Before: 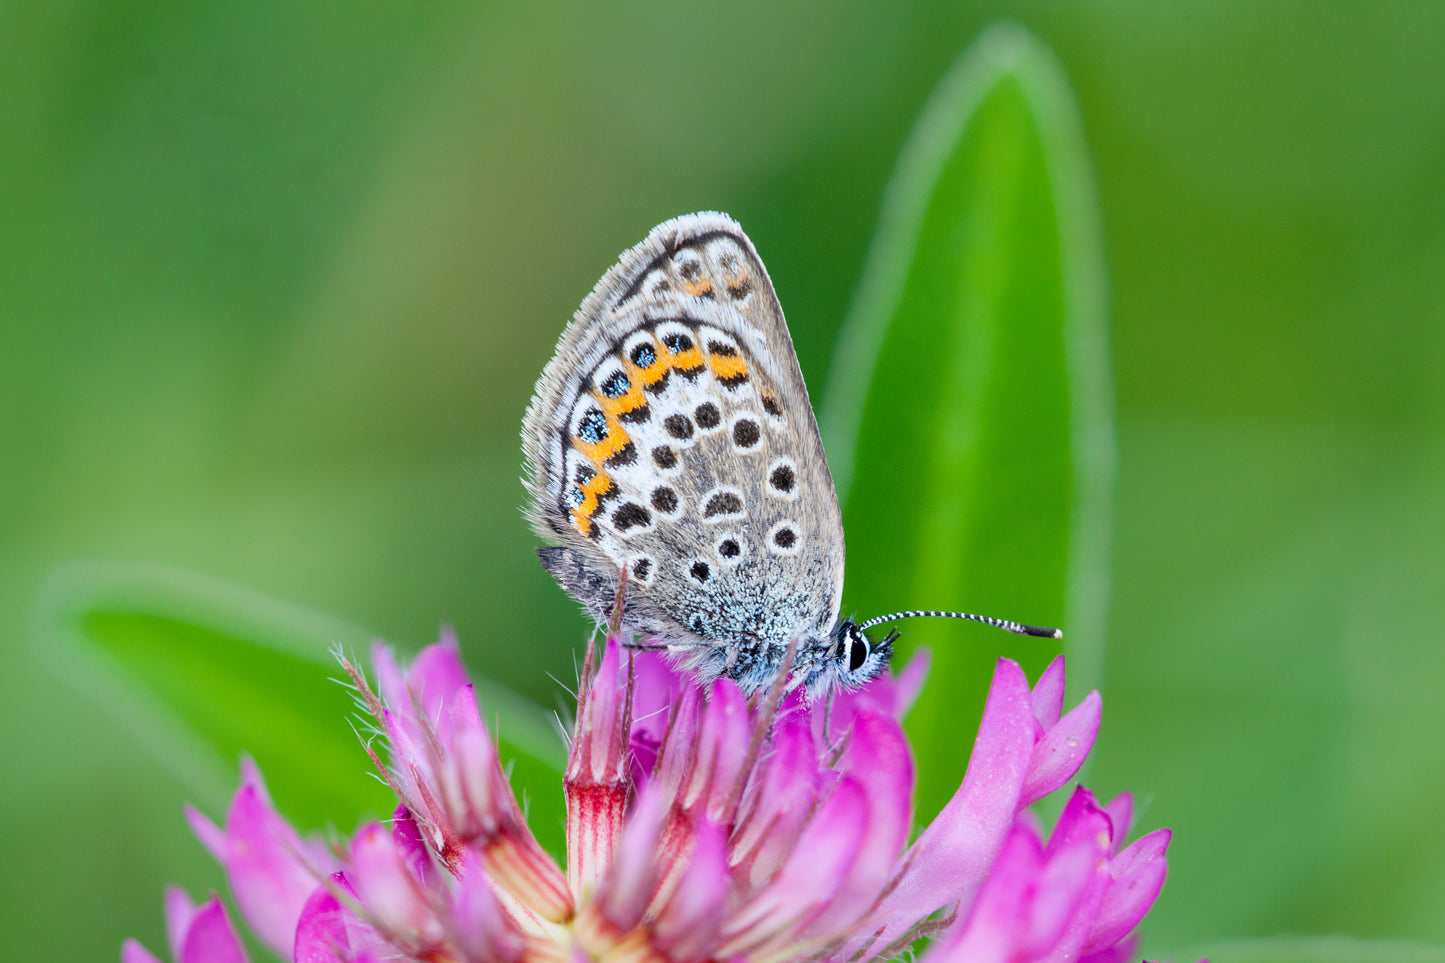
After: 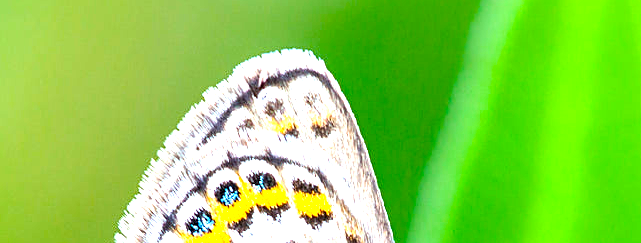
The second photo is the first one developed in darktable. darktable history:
crop: left 28.803%, top 16.84%, right 26.797%, bottom 57.909%
exposure: black level correction 0, exposure 1.392 EV, compensate highlight preservation false
sharpen: amount 0.491
color balance rgb: power › luminance -3.808%, power › chroma 0.553%, power › hue 37.98°, linear chroma grading › mid-tones 7.646%, perceptual saturation grading › global saturation 25.198%, global vibrance 23.406%
